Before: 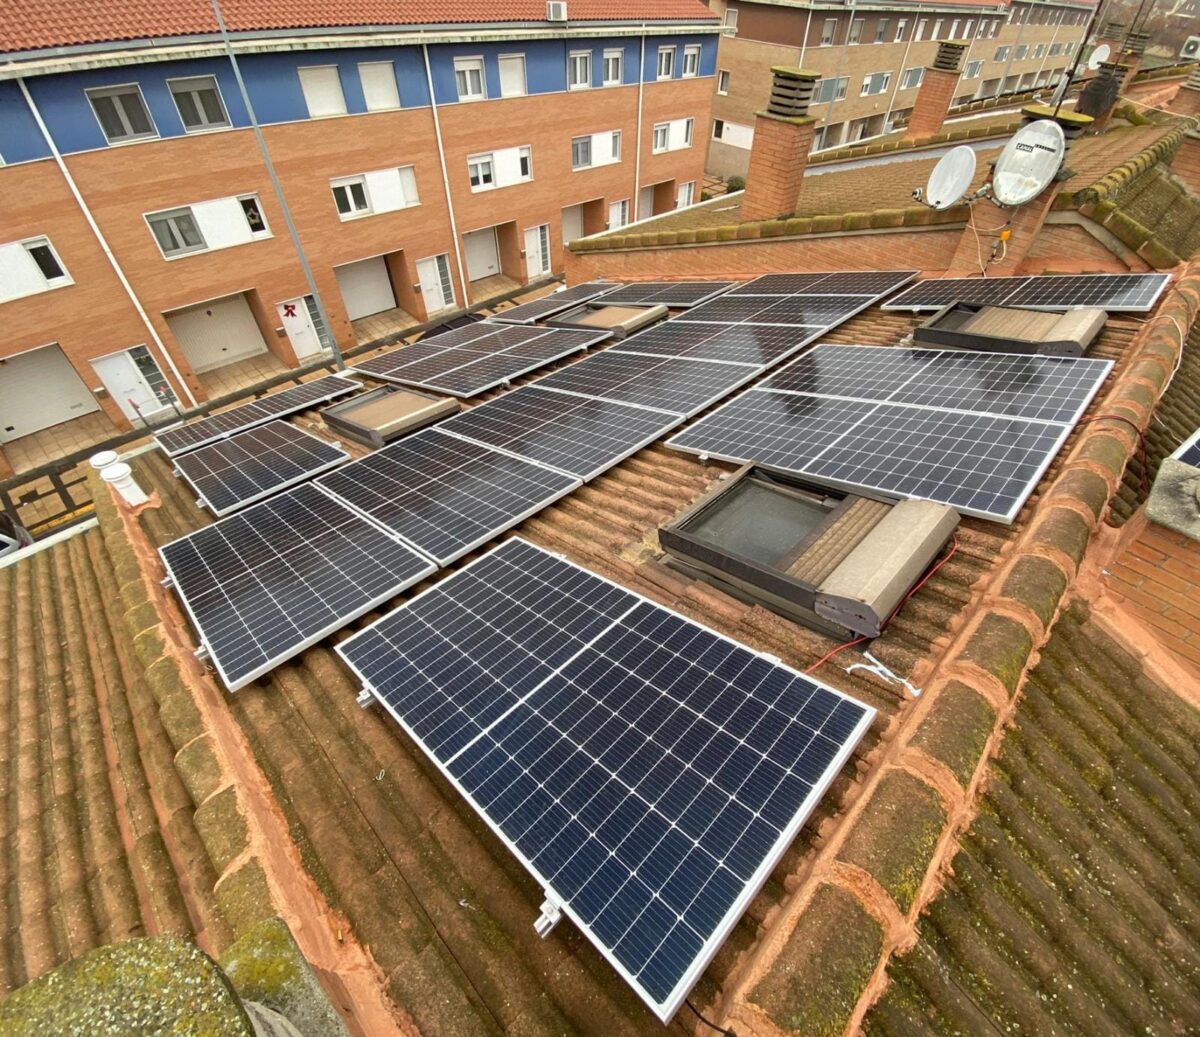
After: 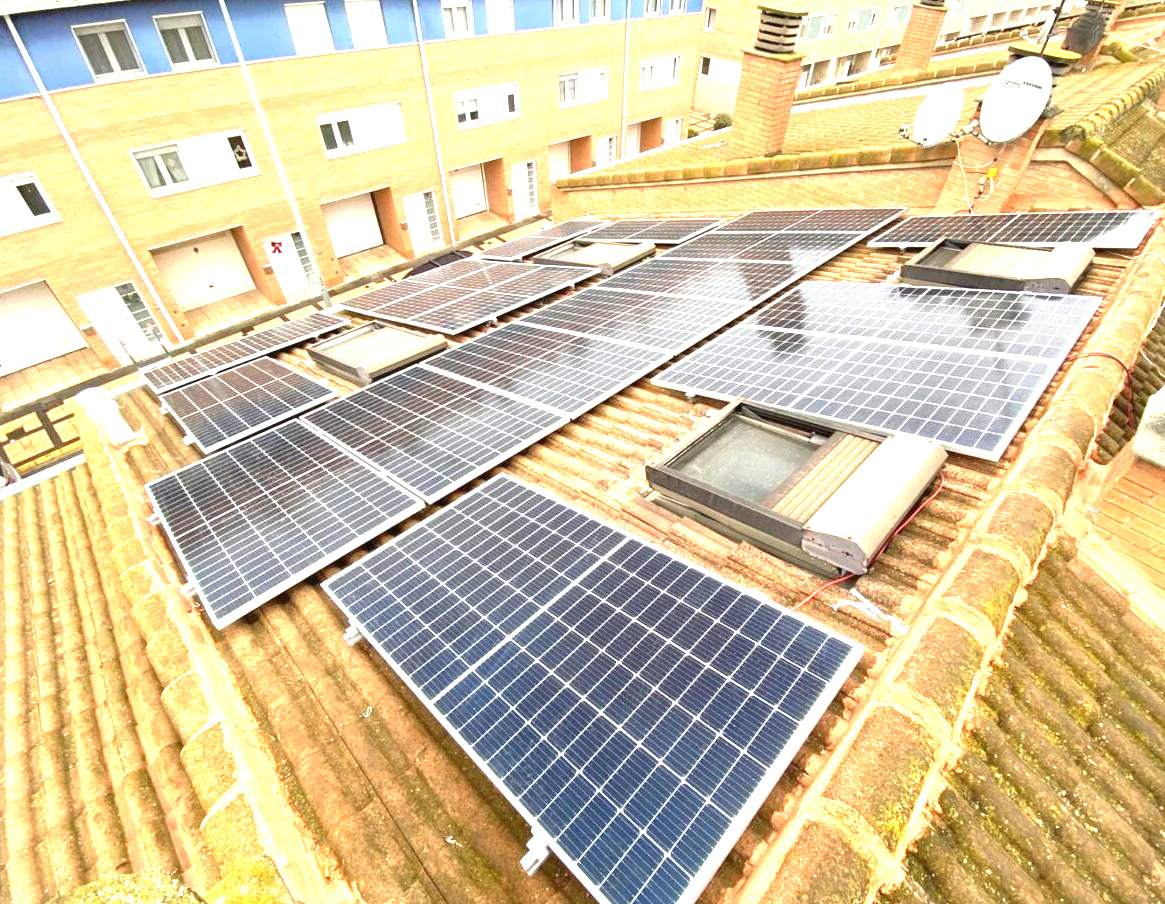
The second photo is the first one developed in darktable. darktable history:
exposure: black level correction 0, exposure 1.918 EV, compensate highlight preservation false
crop: left 1.102%, top 6.103%, right 1.749%, bottom 6.711%
